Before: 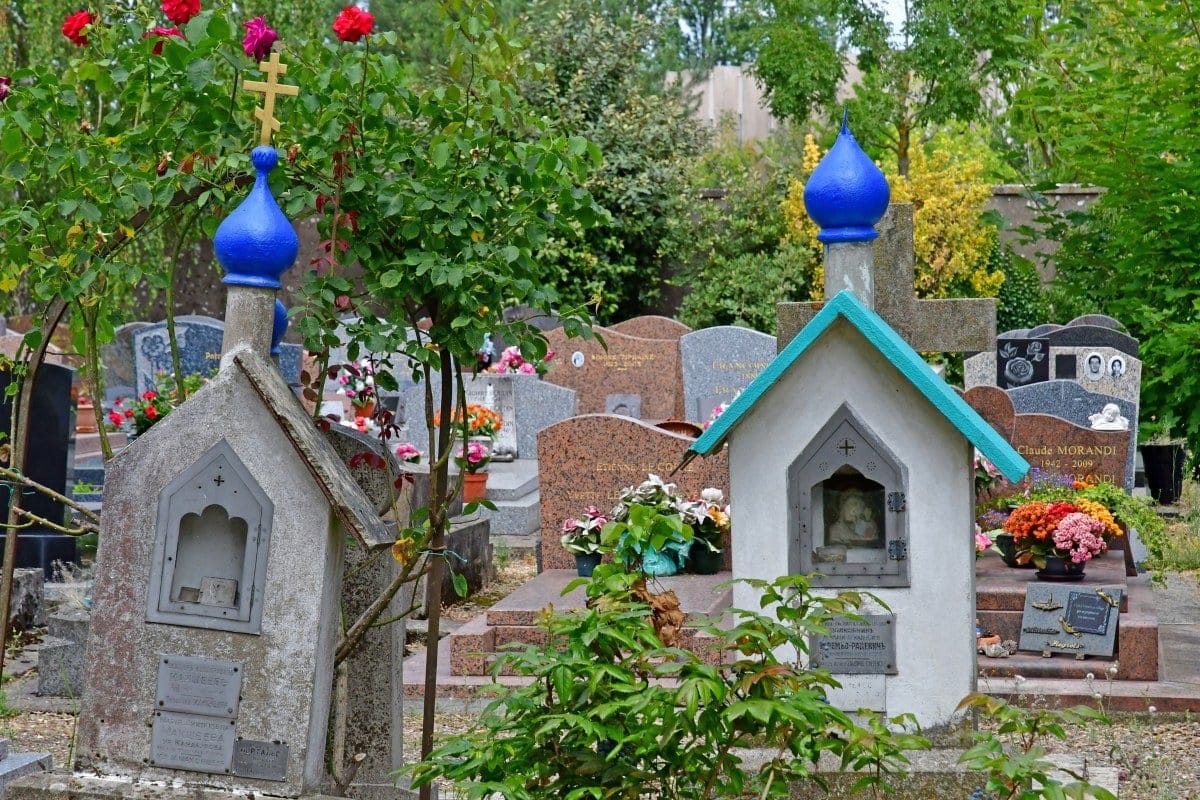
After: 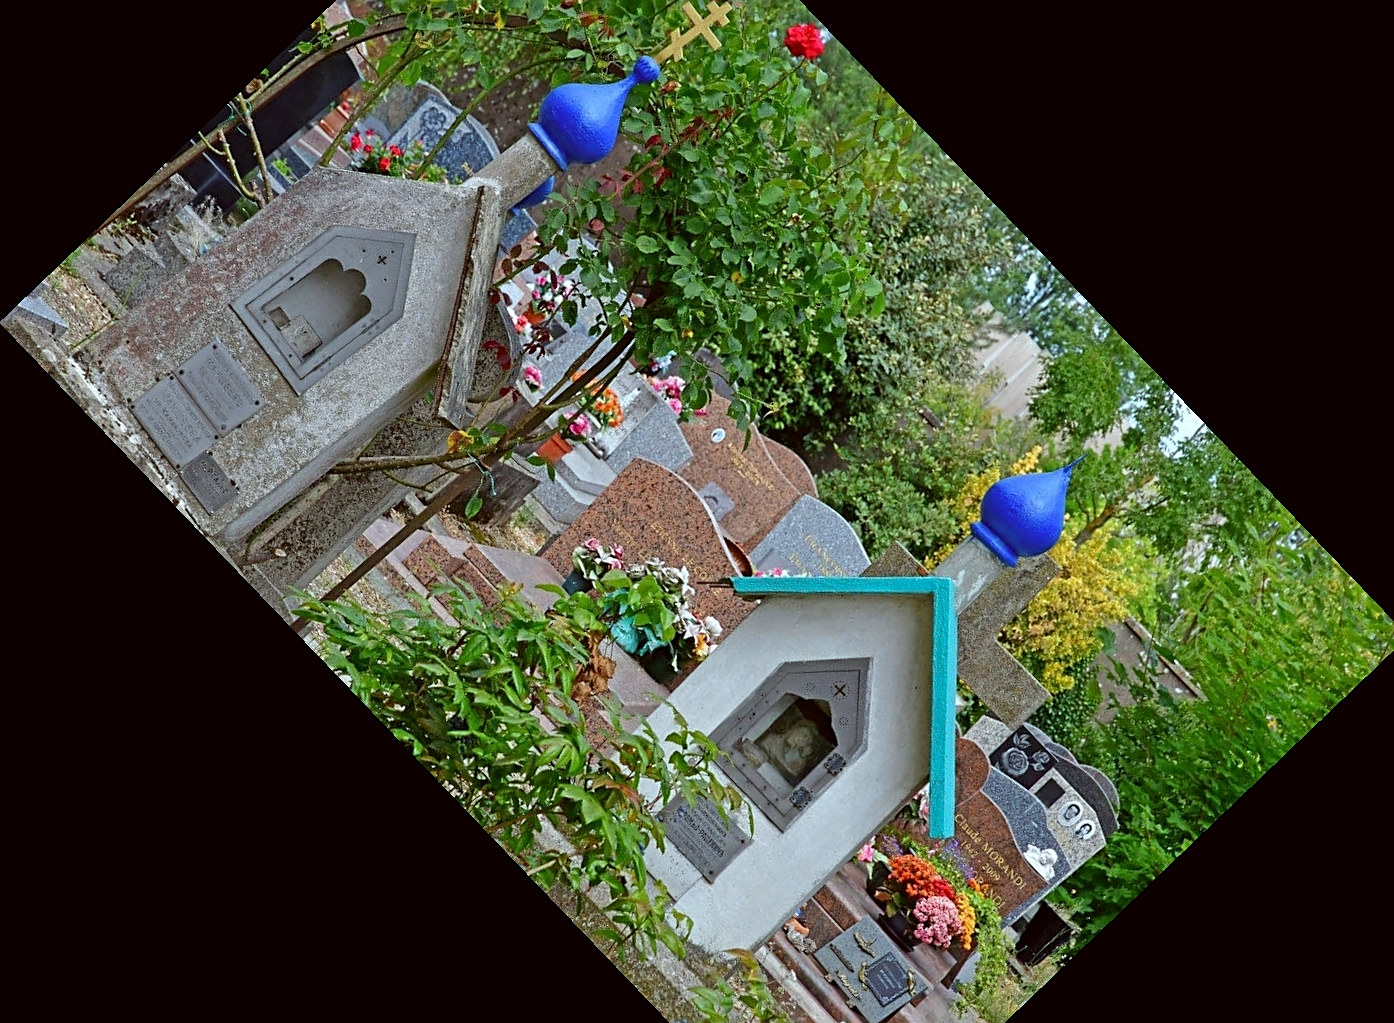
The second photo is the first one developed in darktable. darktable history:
sharpen: on, module defaults
crop and rotate: angle -46.26°, top 16.234%, right 0.912%, bottom 11.704%
color correction: highlights a* -4.98, highlights b* -3.76, shadows a* 3.83, shadows b* 4.08
